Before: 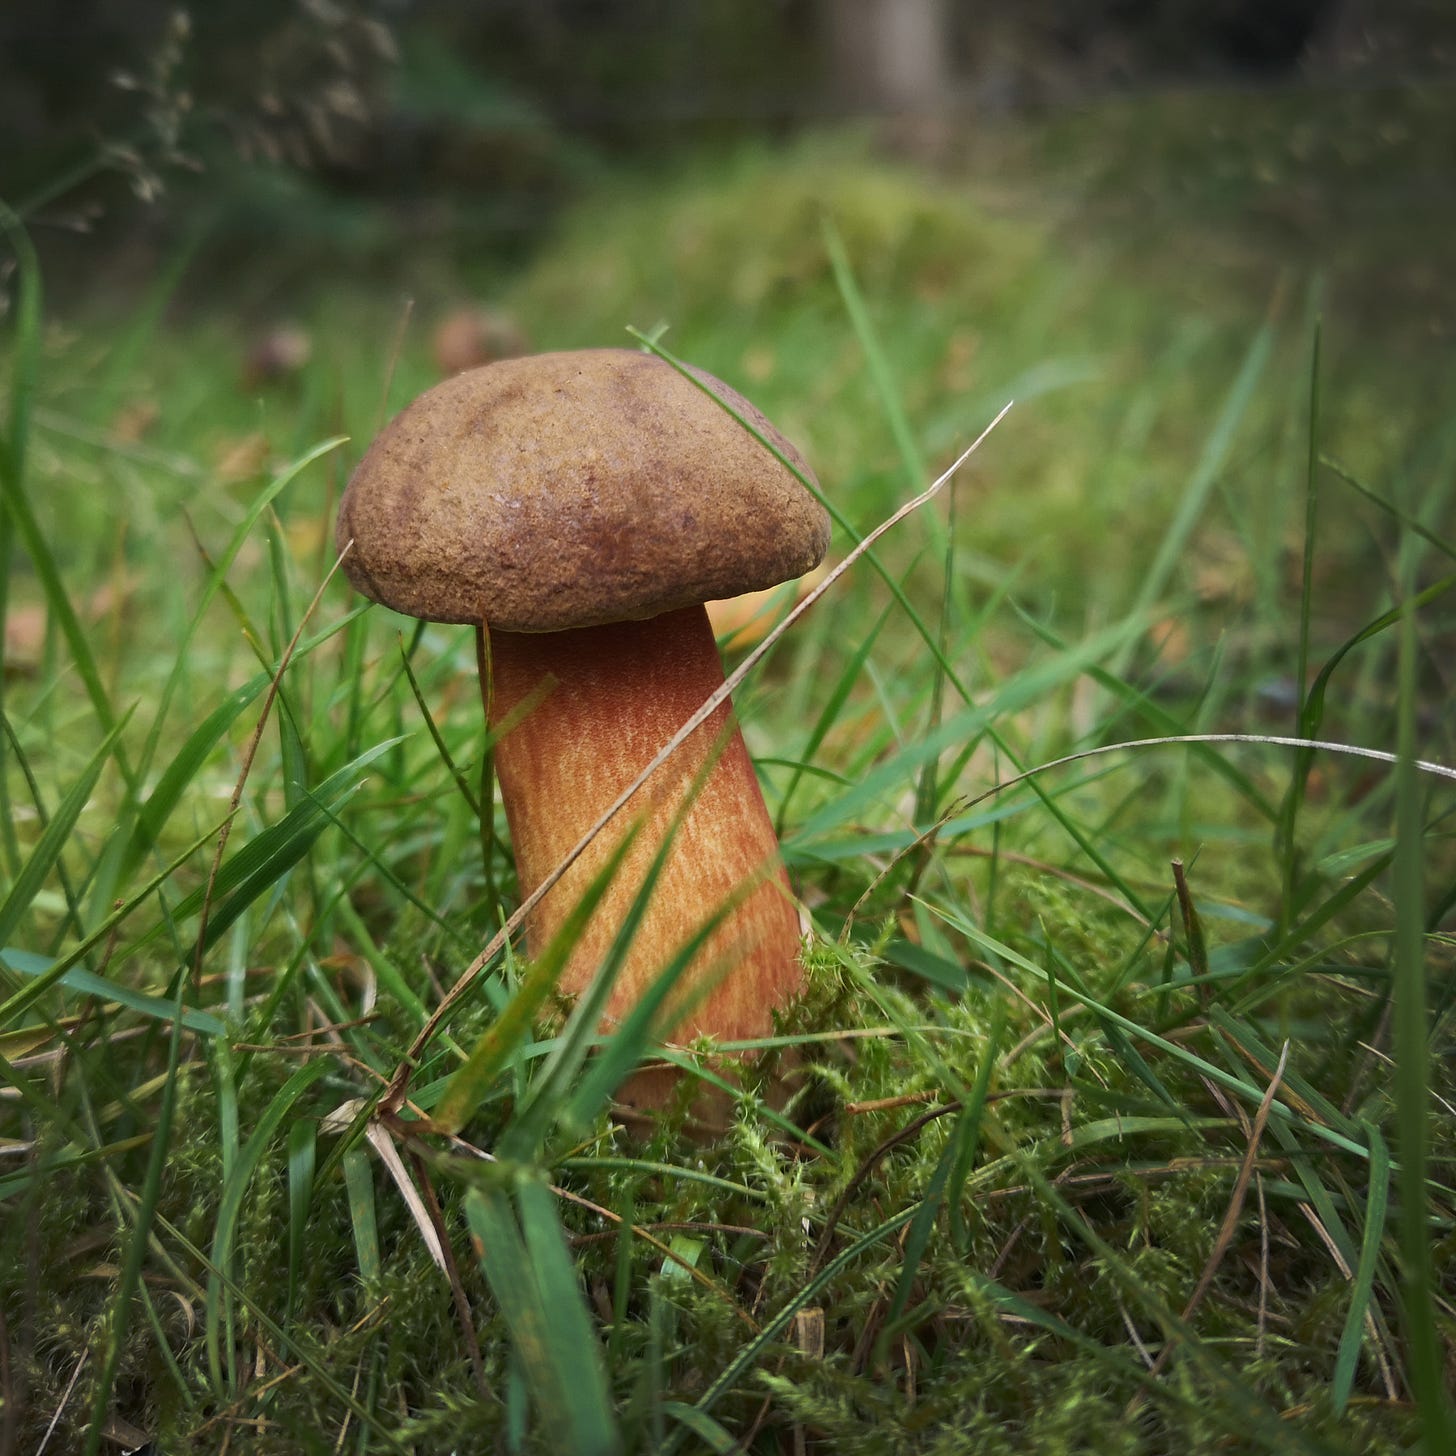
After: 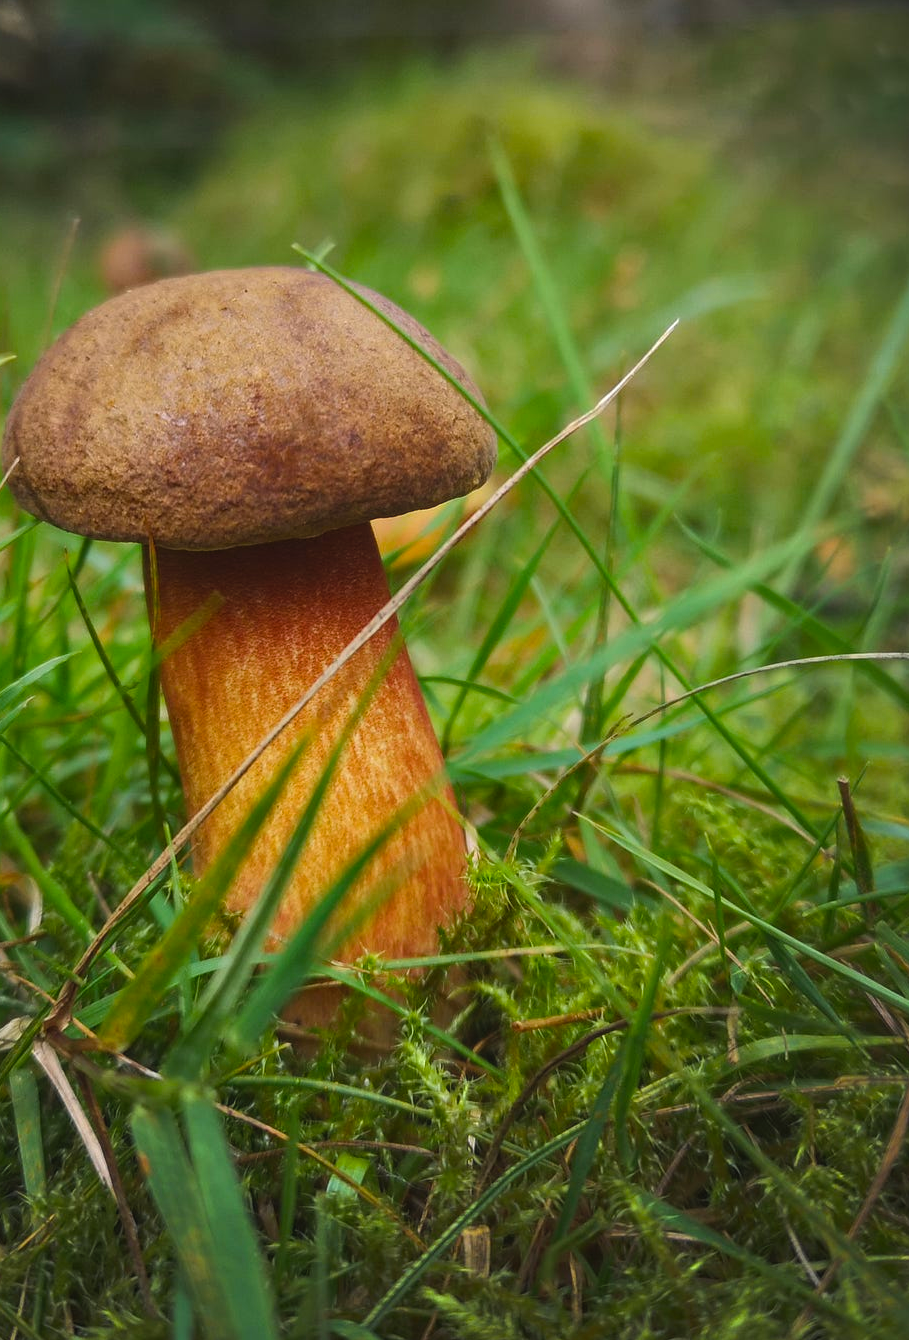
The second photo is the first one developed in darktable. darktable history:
crop and rotate: left 22.956%, top 5.646%, right 14.552%, bottom 2.264%
local contrast: detail 109%
color balance rgb: global offset › luminance 0.511%, perceptual saturation grading › global saturation 30.068%, global vibrance 11.847%
